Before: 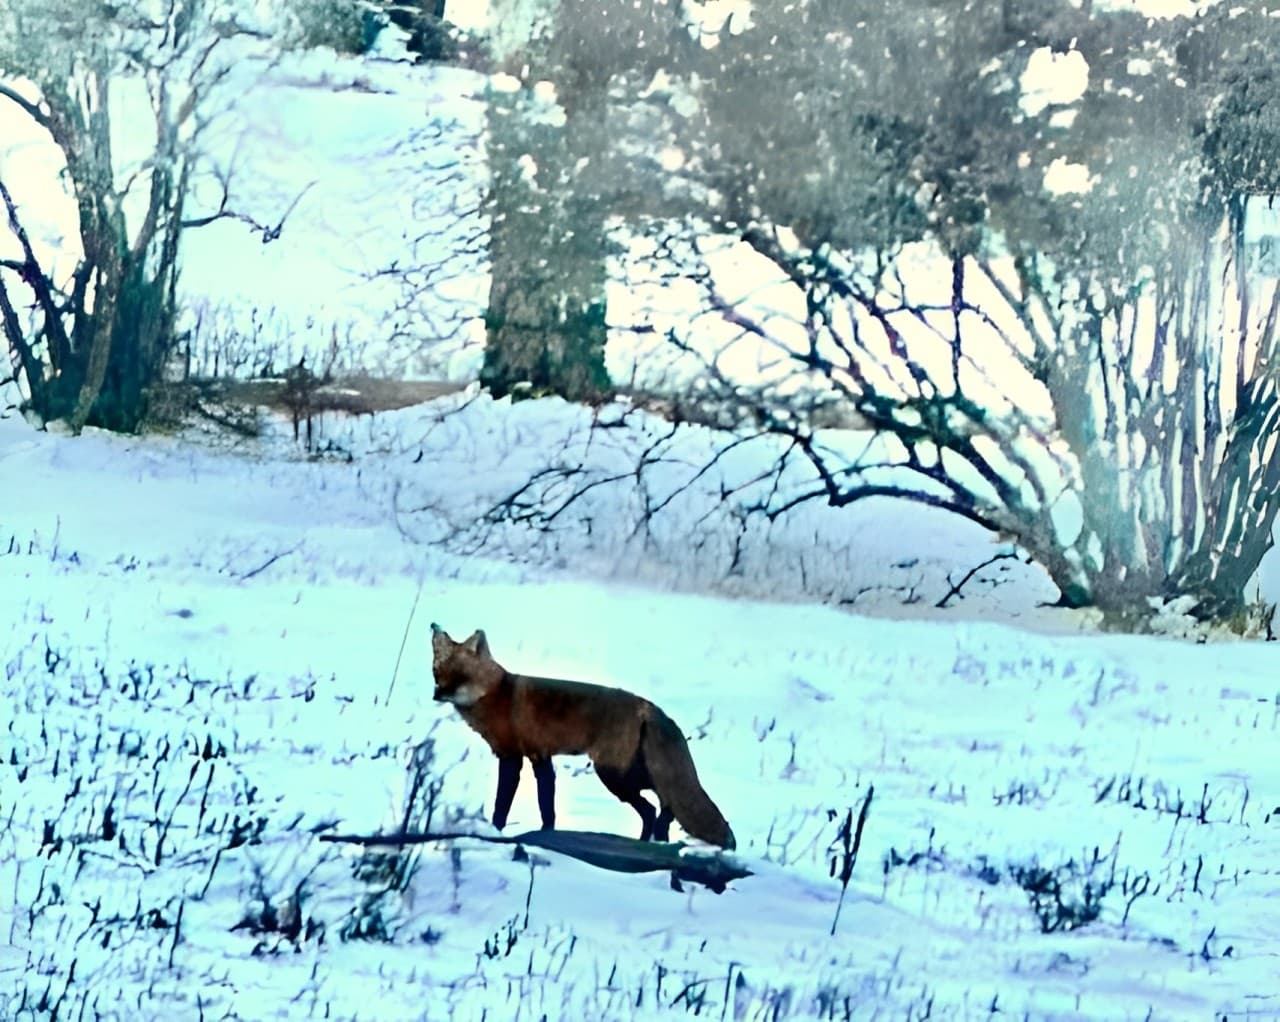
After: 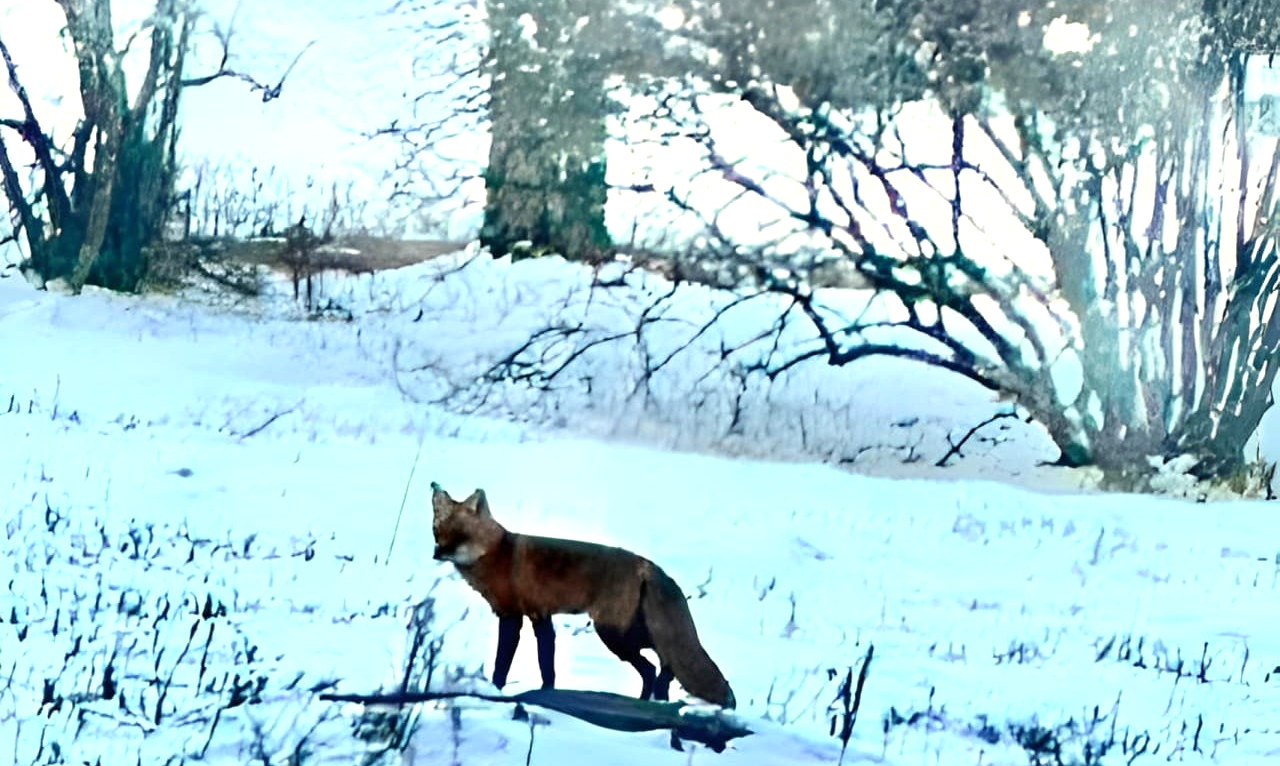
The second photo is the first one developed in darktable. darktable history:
exposure: exposure 0.3 EV, compensate highlight preservation false
crop: top 13.819%, bottom 11.169%
